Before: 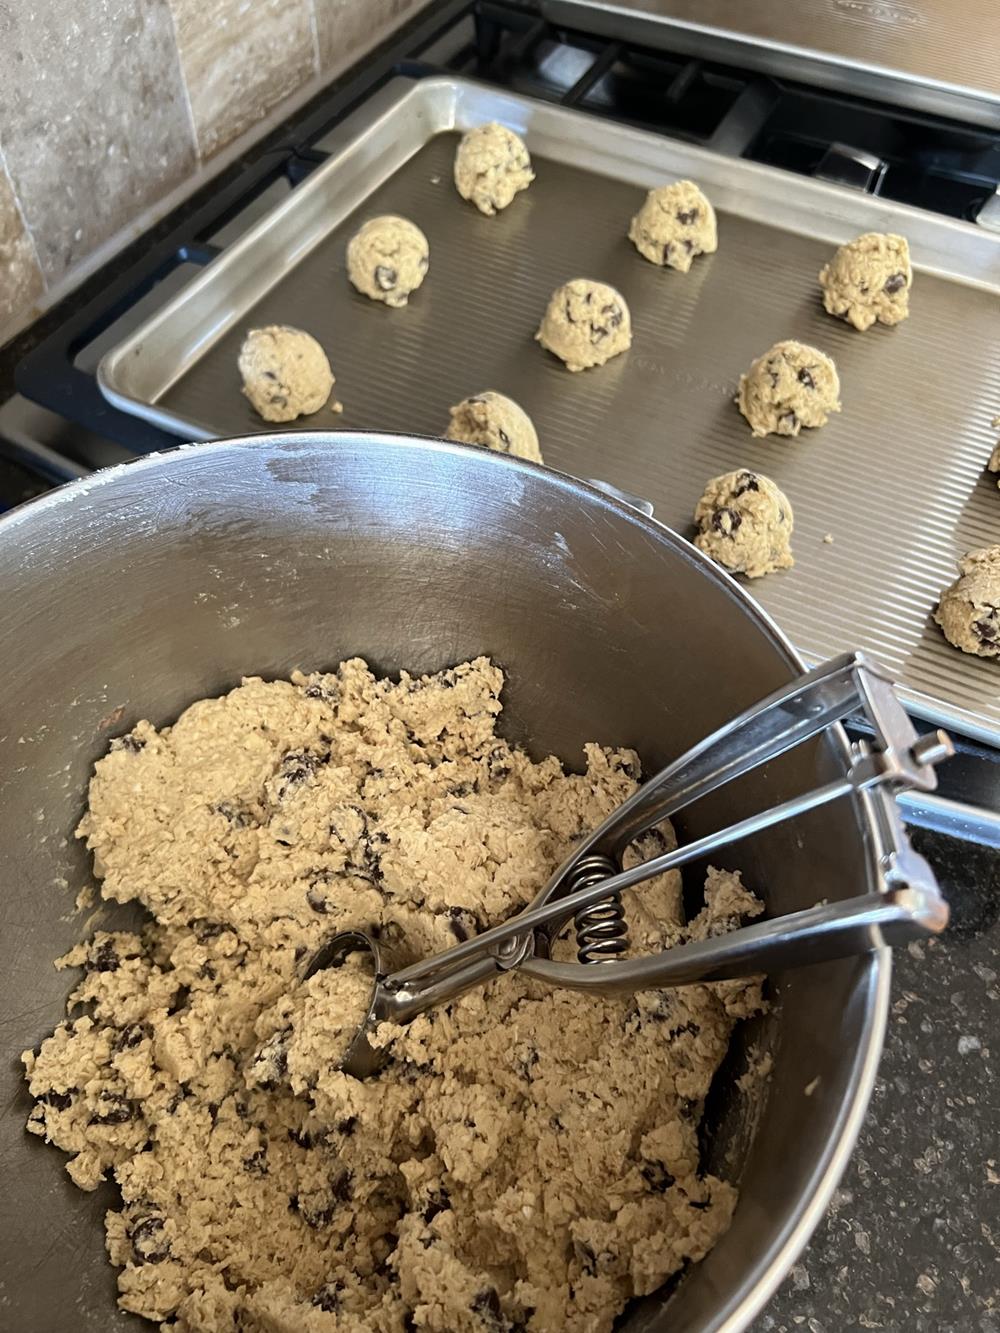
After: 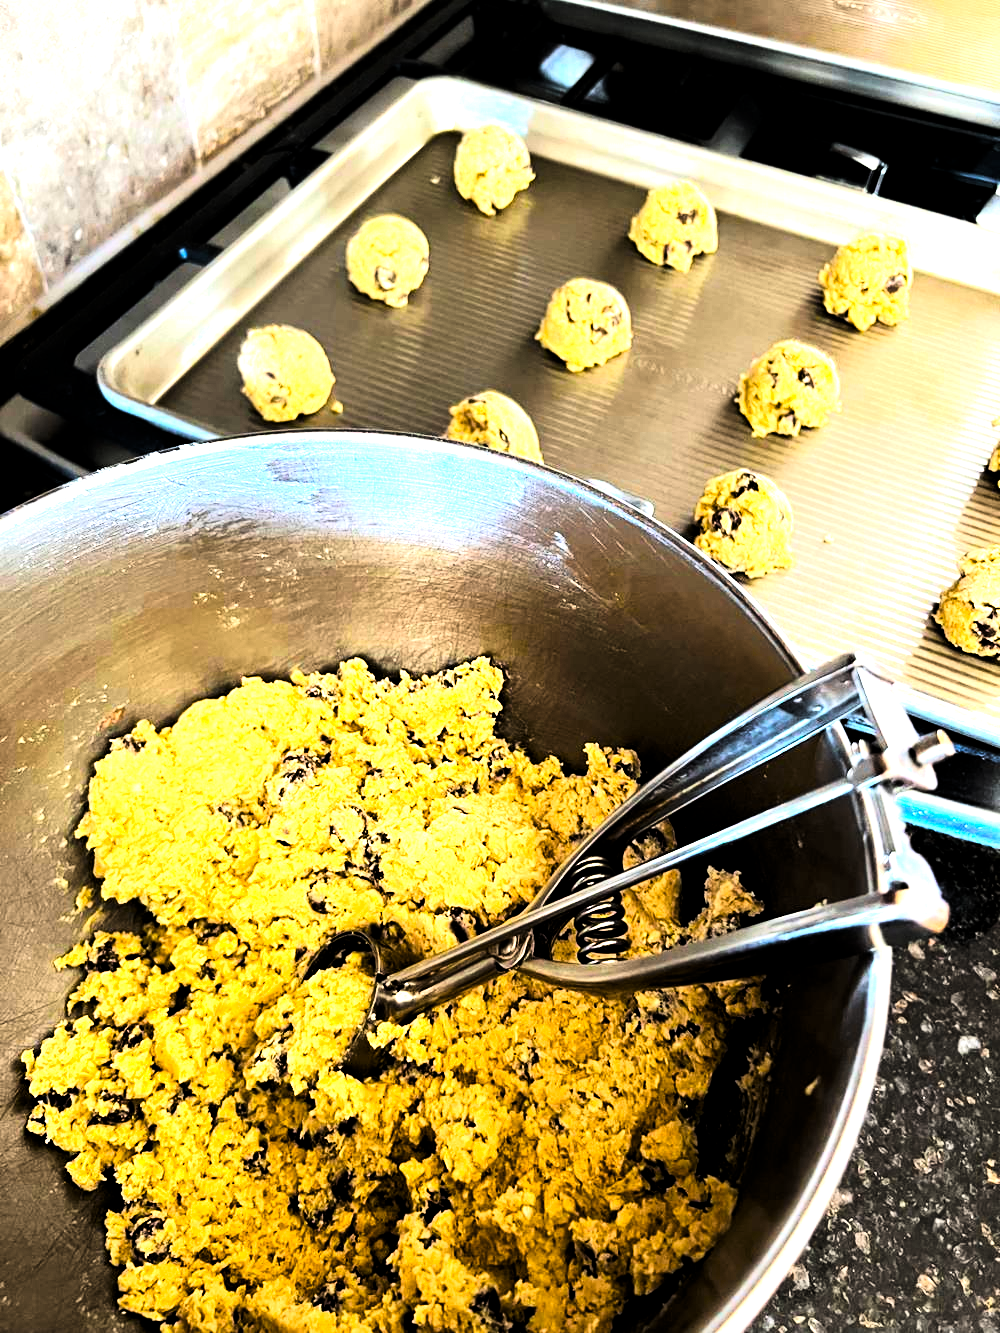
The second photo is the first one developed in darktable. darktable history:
color balance rgb: linear chroma grading › shadows -10%, linear chroma grading › global chroma 20%, perceptual saturation grading › global saturation 15%, perceptual brilliance grading › global brilliance 30%, perceptual brilliance grading › highlights 12%, perceptual brilliance grading › mid-tones 24%, global vibrance 20%
exposure: black level correction 0.005, exposure 0.001 EV, compensate highlight preservation false
tone curve: curves: ch0 [(0, 0) (0.078, 0) (0.241, 0.056) (0.59, 0.574) (0.802, 0.868) (1, 1)], color space Lab, linked channels, preserve colors none
